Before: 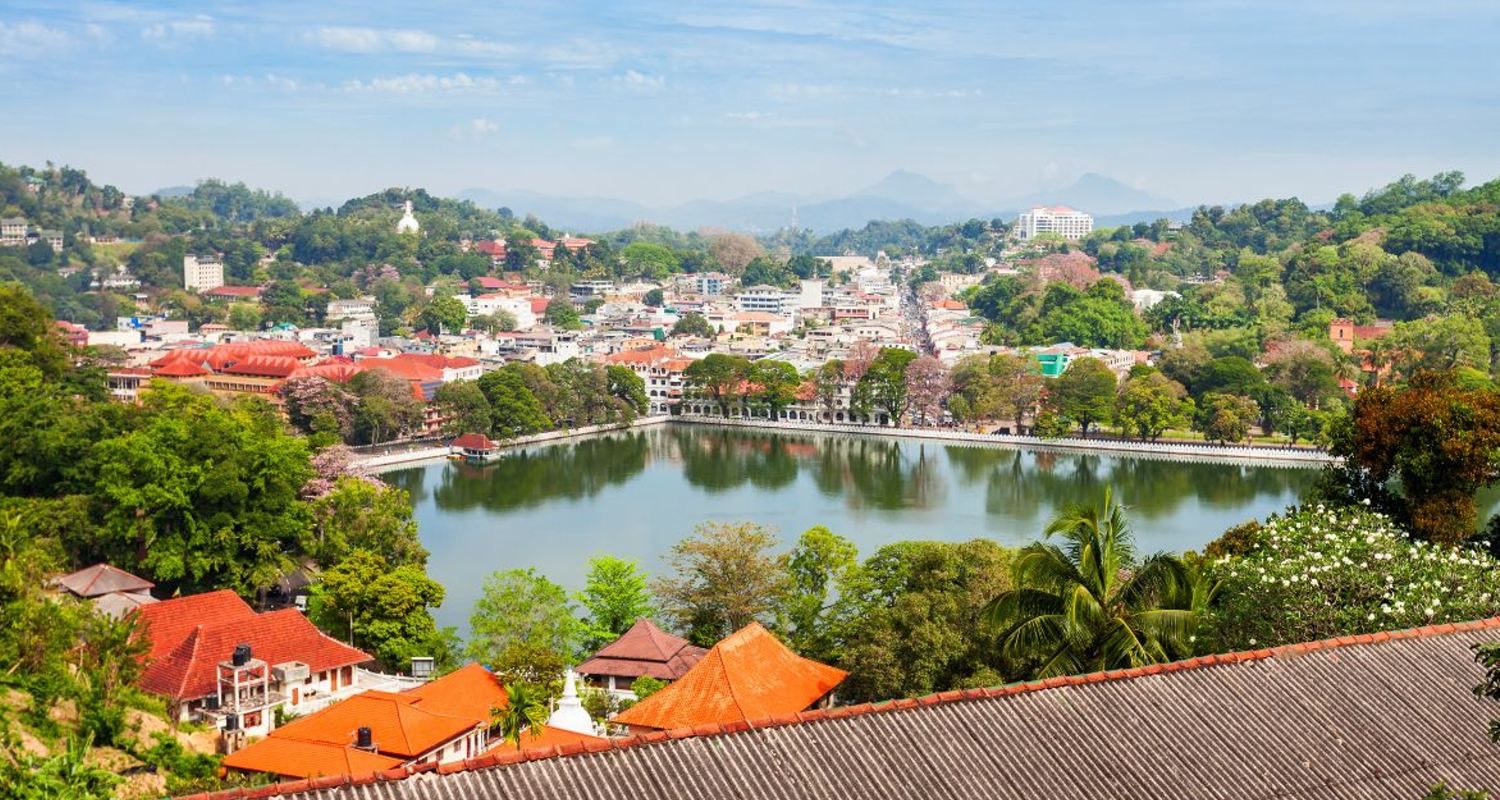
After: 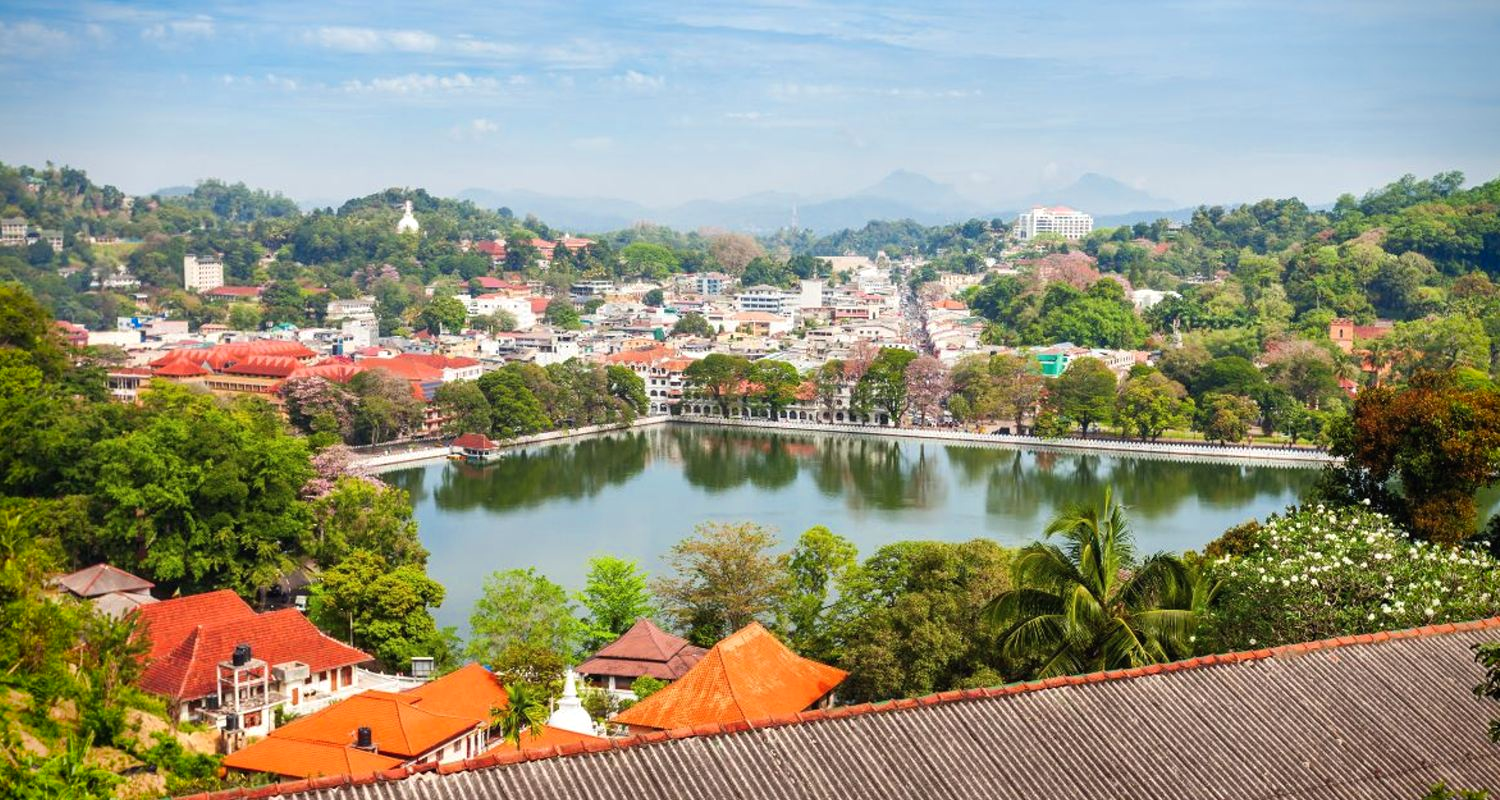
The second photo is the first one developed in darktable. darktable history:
exposure: black level correction -0.001, exposure 0.08 EV, compensate highlight preservation false
color zones: curves: ch0 [(0, 0.5) (0.143, 0.5) (0.286, 0.5) (0.429, 0.5) (0.571, 0.5) (0.714, 0.476) (0.857, 0.5) (1, 0.5)]; ch2 [(0, 0.5) (0.143, 0.5) (0.286, 0.5) (0.429, 0.5) (0.571, 0.5) (0.714, 0.487) (0.857, 0.5) (1, 0.5)]
vignetting: fall-off start 88.53%, fall-off radius 44.2%, saturation 0.376, width/height ratio 1.161
